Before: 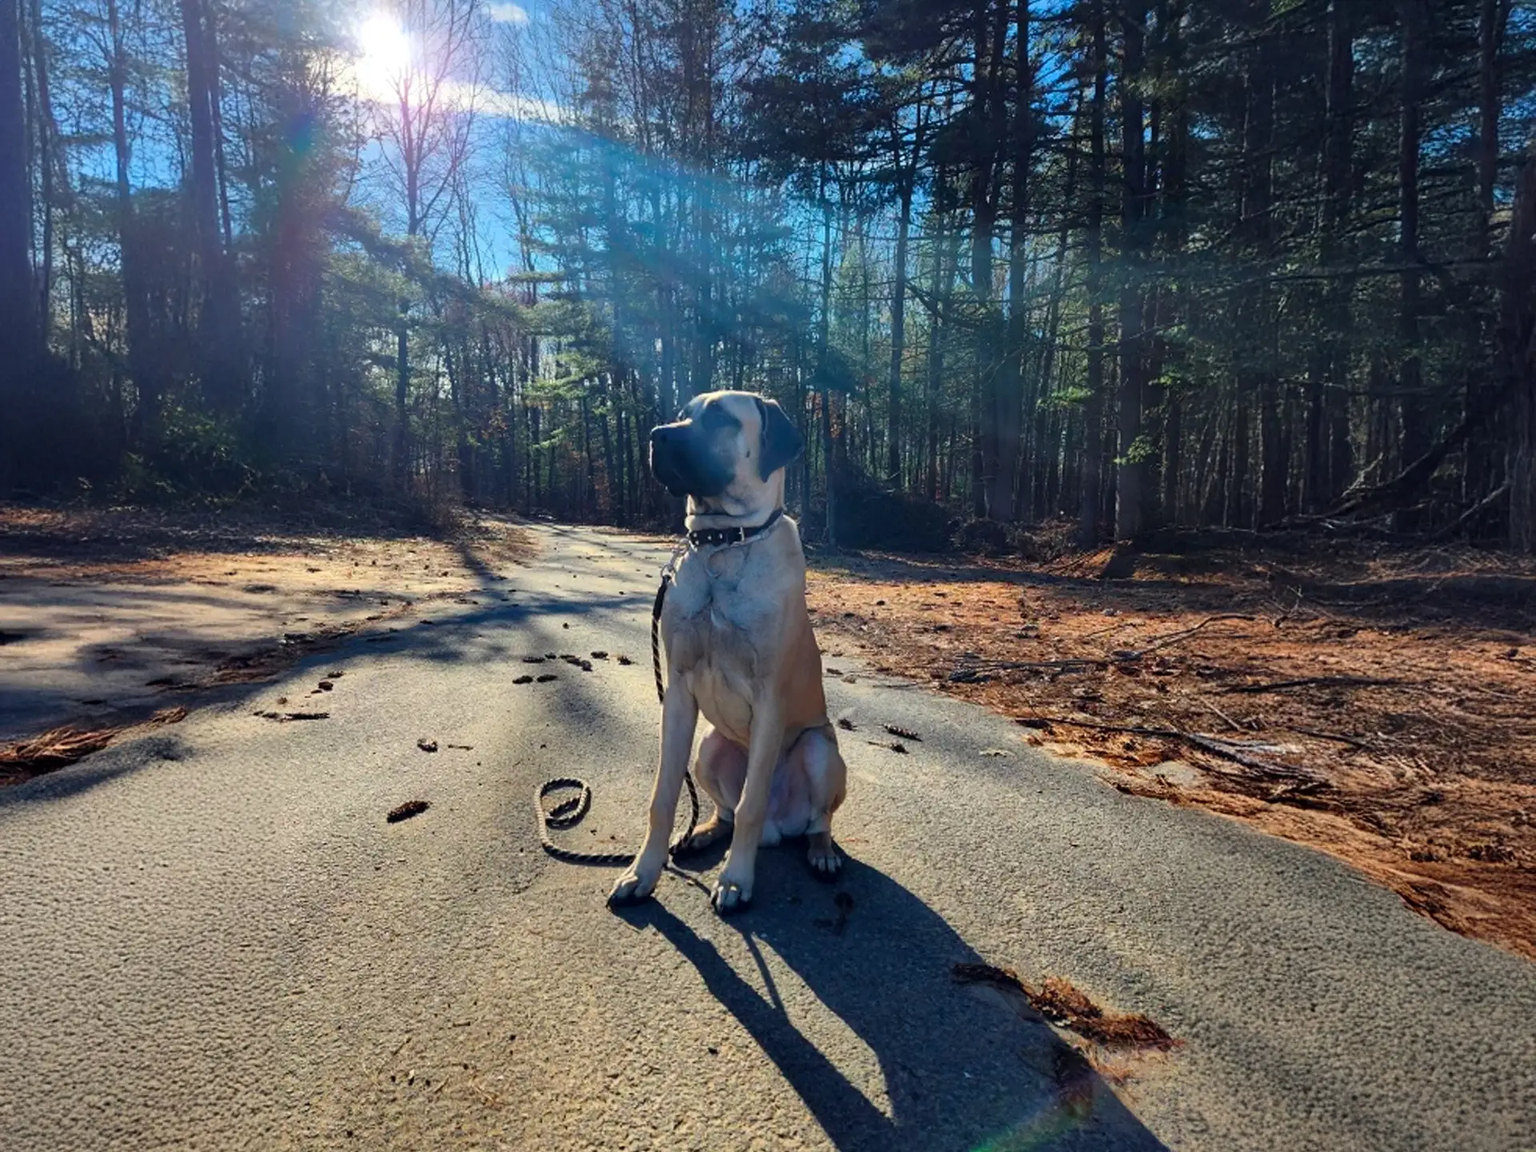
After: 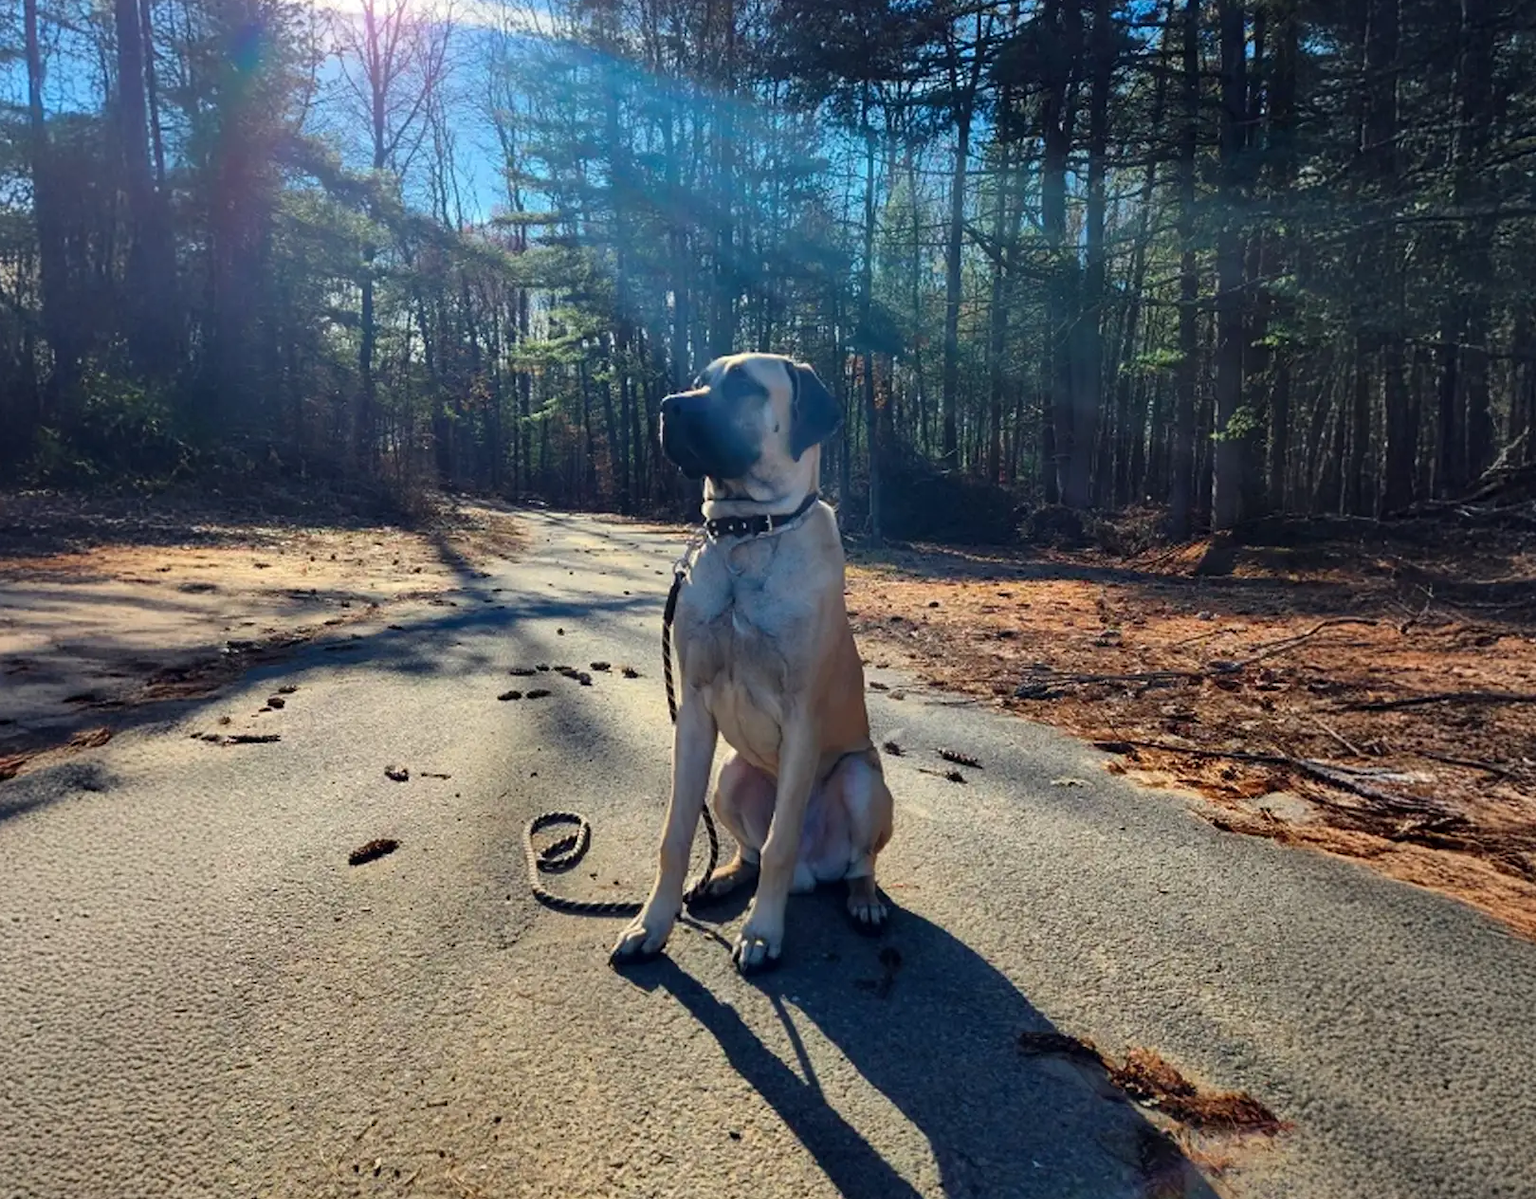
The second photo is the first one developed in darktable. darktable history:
crop: left 6.047%, top 8.064%, right 9.539%, bottom 4.071%
